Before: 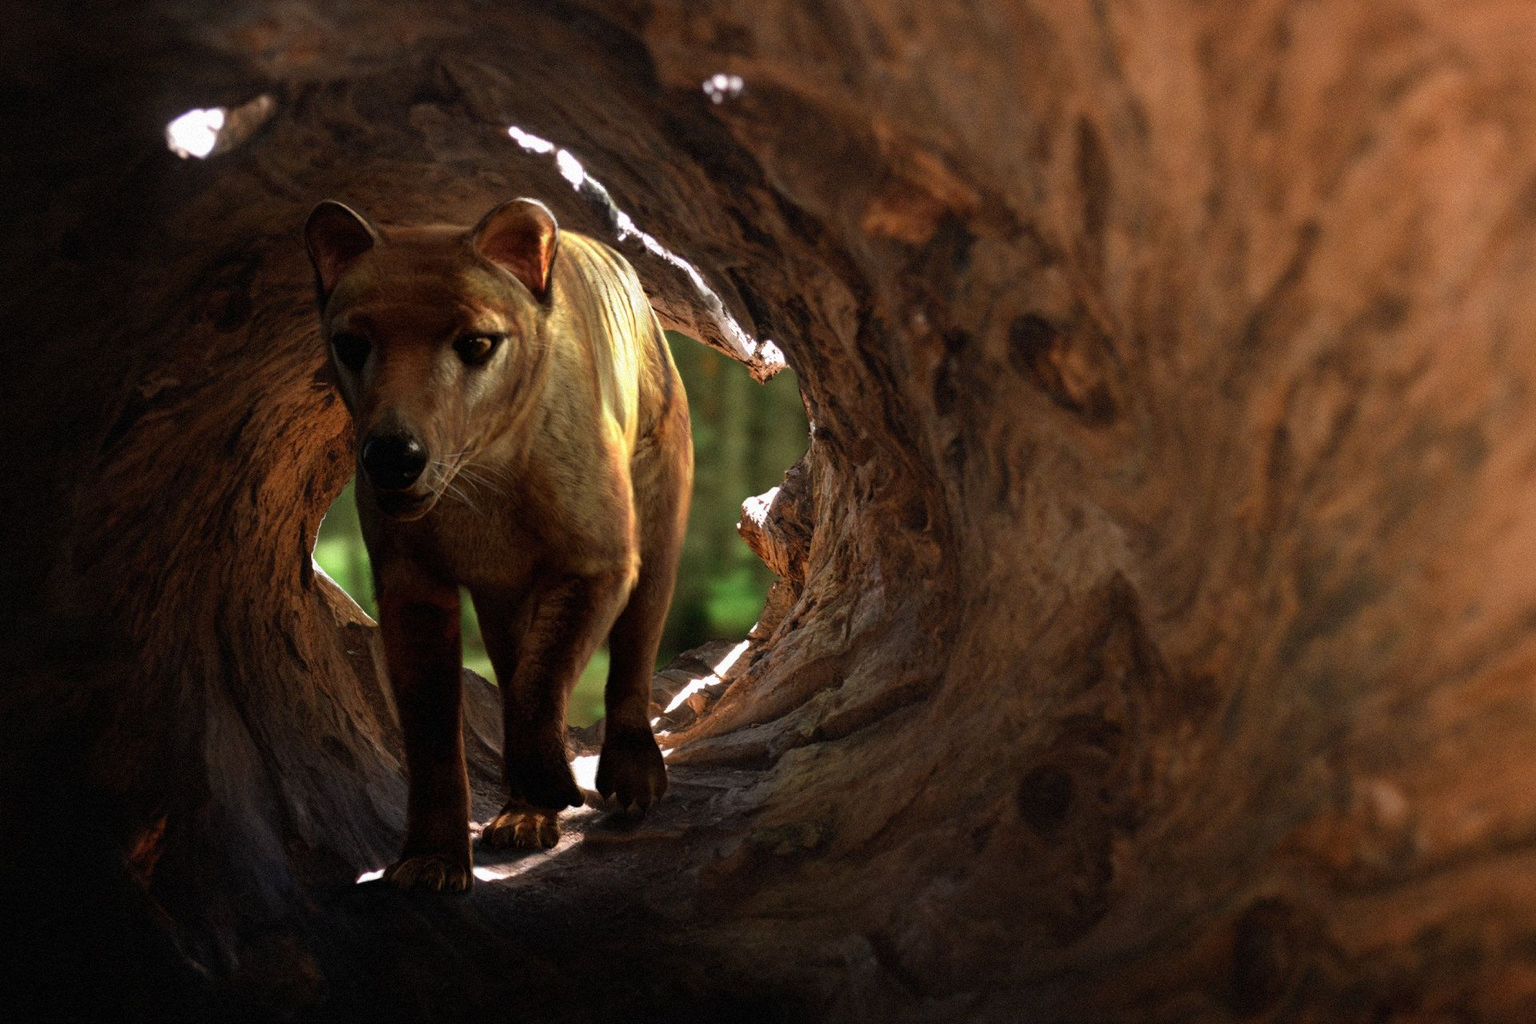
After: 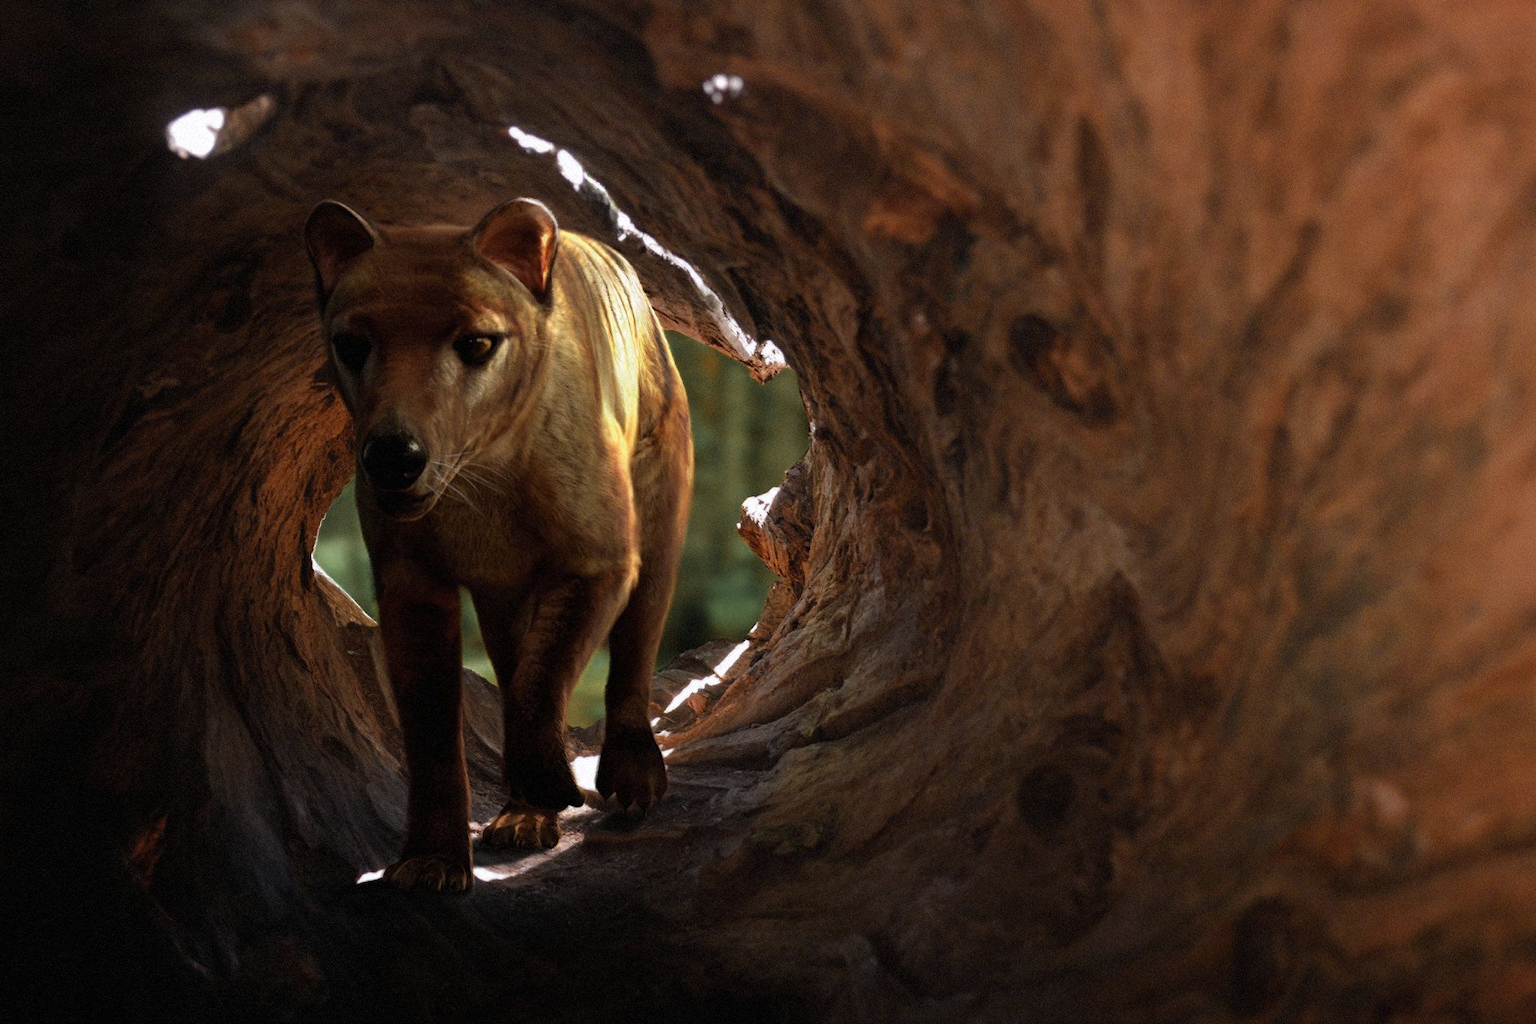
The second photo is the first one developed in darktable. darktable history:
white balance: red 1.004, blue 1.024
color zones: curves: ch0 [(0.035, 0.242) (0.25, 0.5) (0.384, 0.214) (0.488, 0.255) (0.75, 0.5)]; ch1 [(0.063, 0.379) (0.25, 0.5) (0.354, 0.201) (0.489, 0.085) (0.729, 0.271)]; ch2 [(0.25, 0.5) (0.38, 0.517) (0.442, 0.51) (0.735, 0.456)]
